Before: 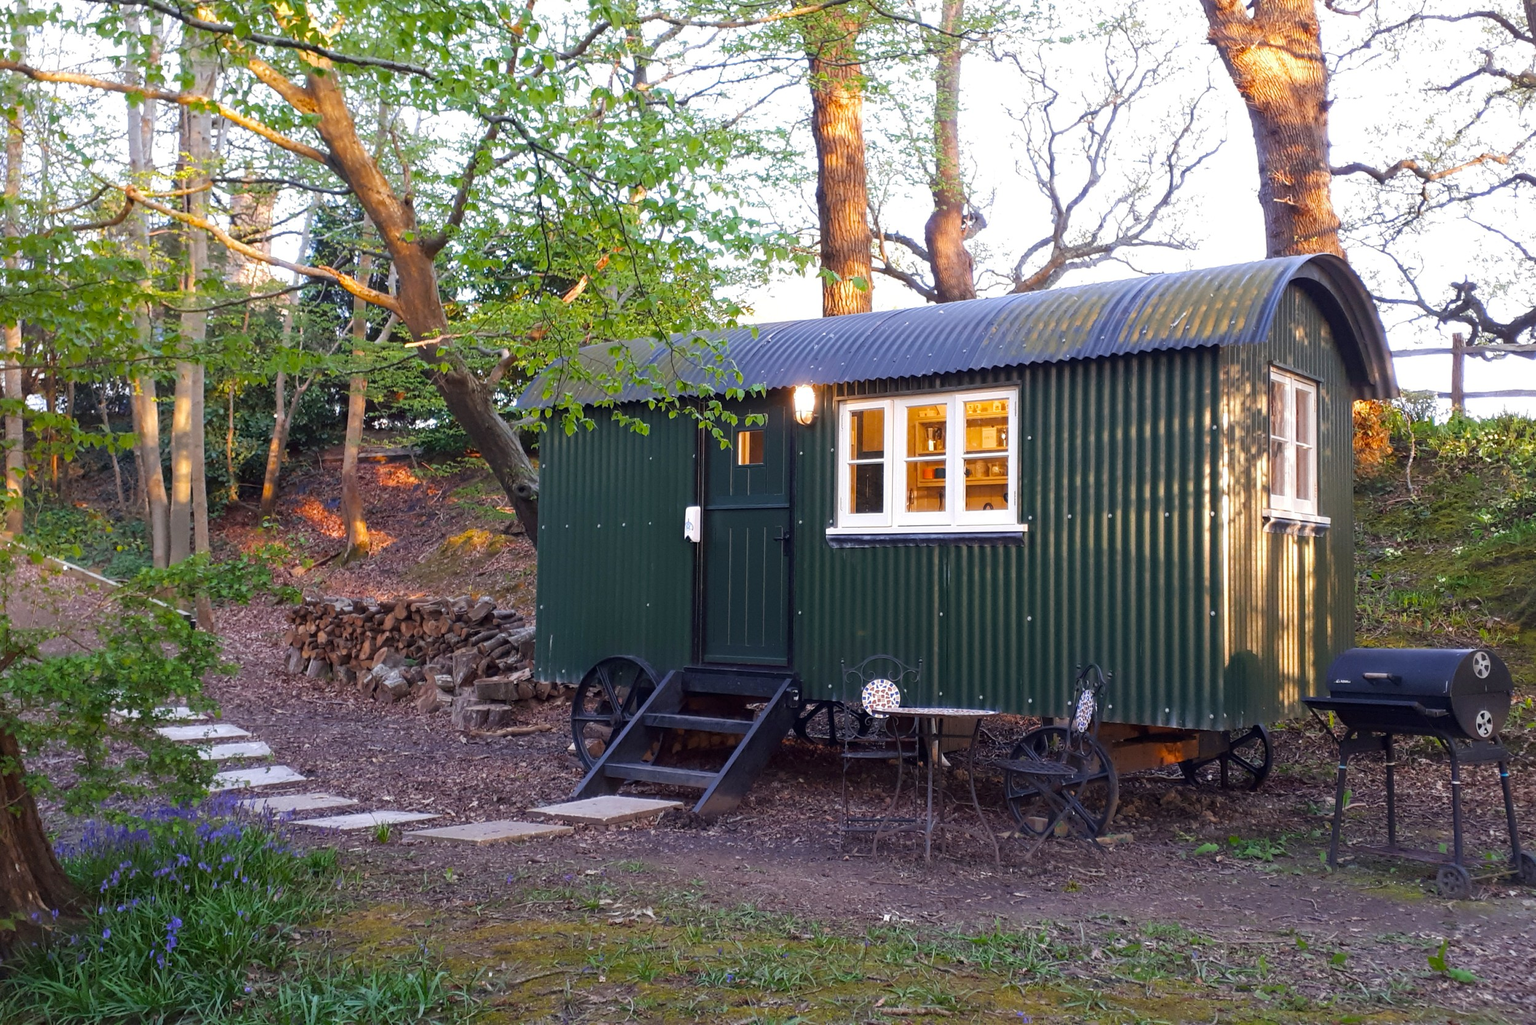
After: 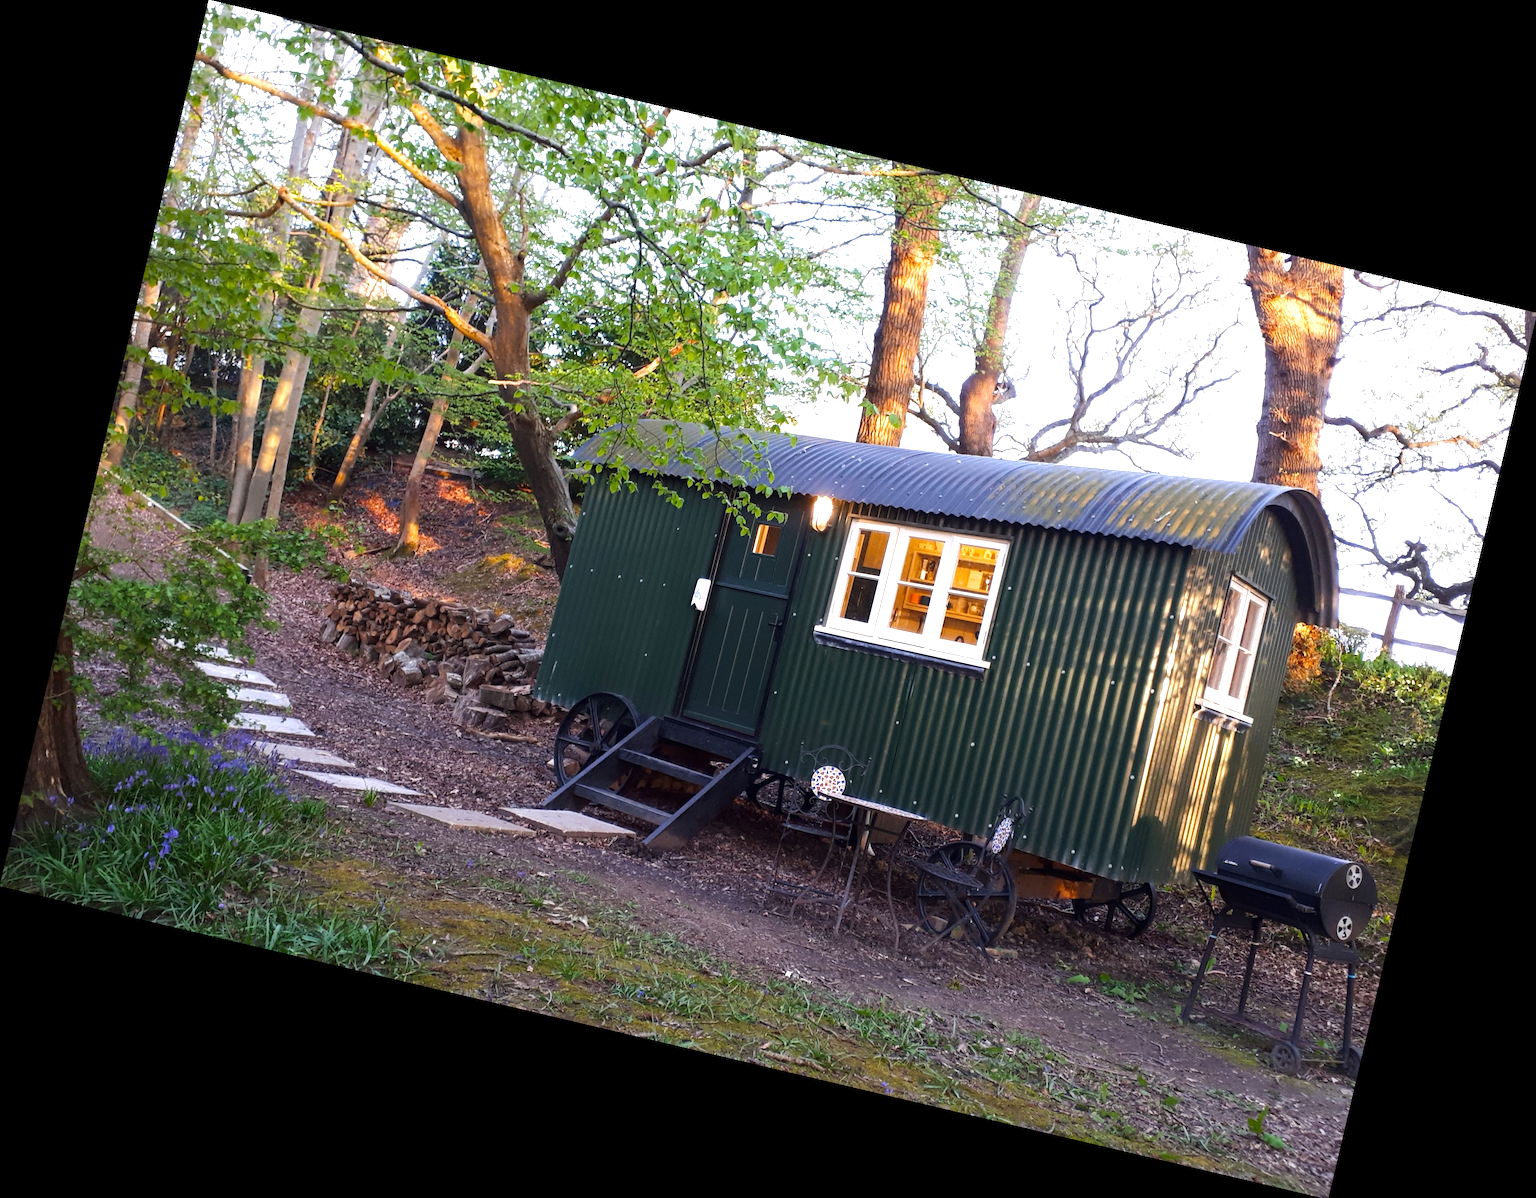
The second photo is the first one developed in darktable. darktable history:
tone equalizer: -8 EV -0.417 EV, -7 EV -0.389 EV, -6 EV -0.333 EV, -5 EV -0.222 EV, -3 EV 0.222 EV, -2 EV 0.333 EV, -1 EV 0.389 EV, +0 EV 0.417 EV, edges refinement/feathering 500, mask exposure compensation -1.57 EV, preserve details no
rotate and perspective: rotation 13.27°, automatic cropping off
